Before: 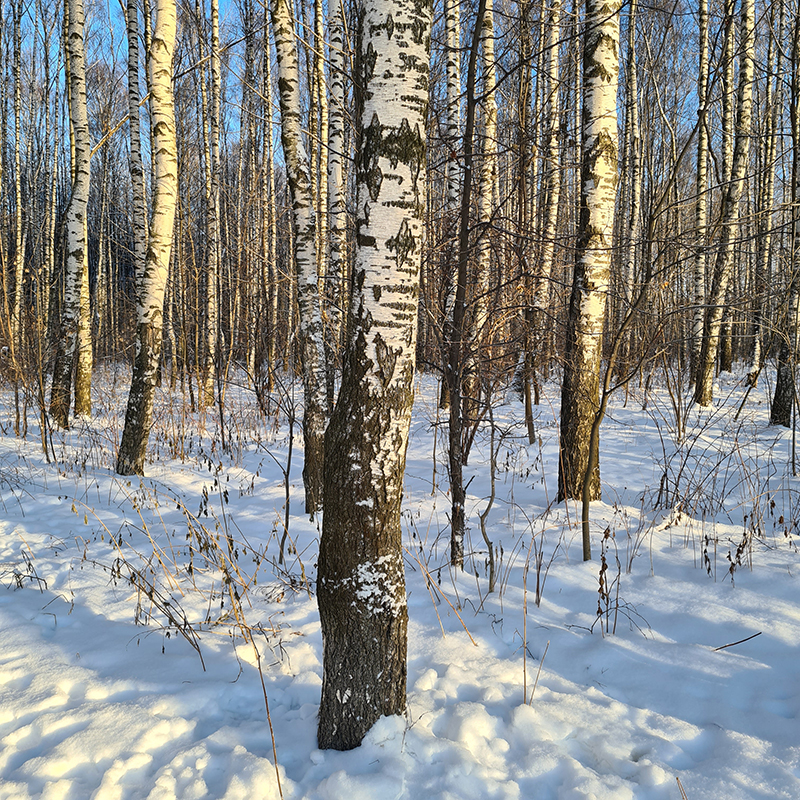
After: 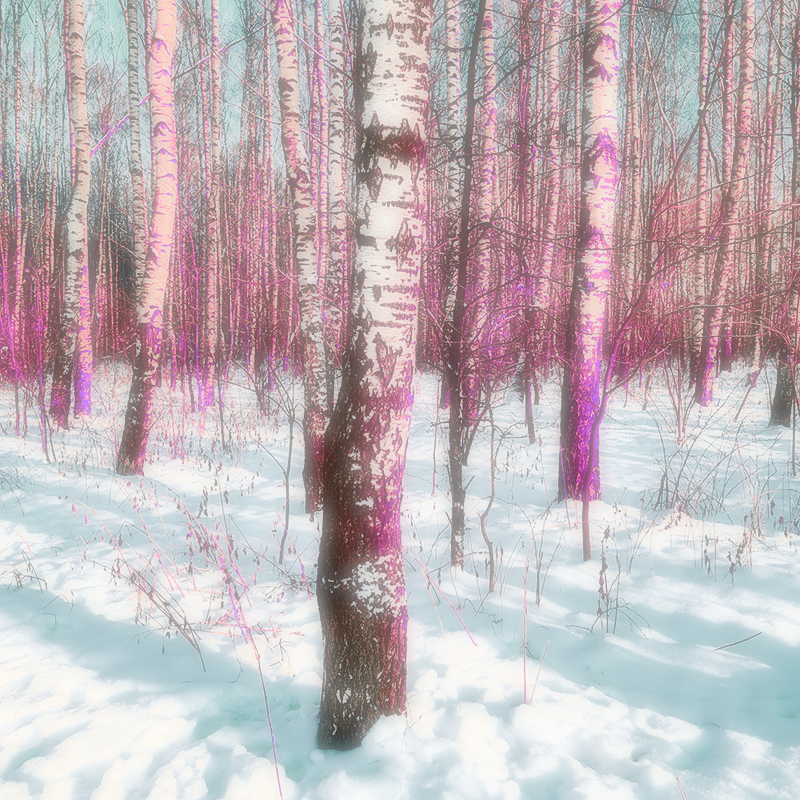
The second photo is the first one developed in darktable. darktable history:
color balance rgb: global vibrance 42.74%
soften: on, module defaults
color zones: curves: ch0 [(0.826, 0.353)]; ch1 [(0.242, 0.647) (0.889, 0.342)]; ch2 [(0.246, 0.089) (0.969, 0.068)]
tone curve: curves: ch0 [(0, 0) (0.003, 0.003) (0.011, 0.013) (0.025, 0.028) (0.044, 0.05) (0.069, 0.079) (0.1, 0.113) (0.136, 0.154) (0.177, 0.201) (0.224, 0.268) (0.277, 0.38) (0.335, 0.486) (0.399, 0.588) (0.468, 0.688) (0.543, 0.787) (0.623, 0.854) (0.709, 0.916) (0.801, 0.957) (0.898, 0.978) (1, 1)], preserve colors none
